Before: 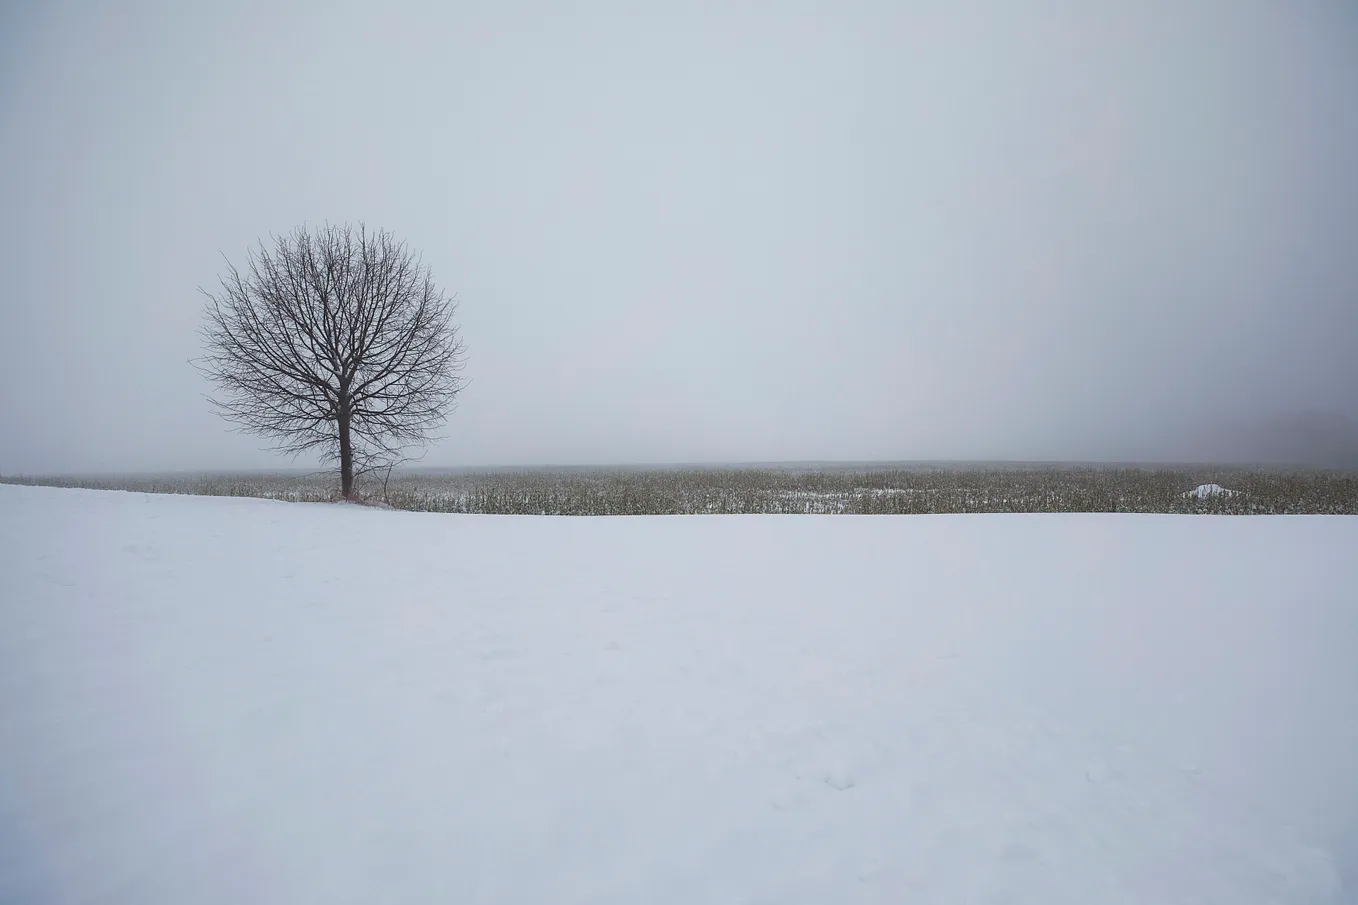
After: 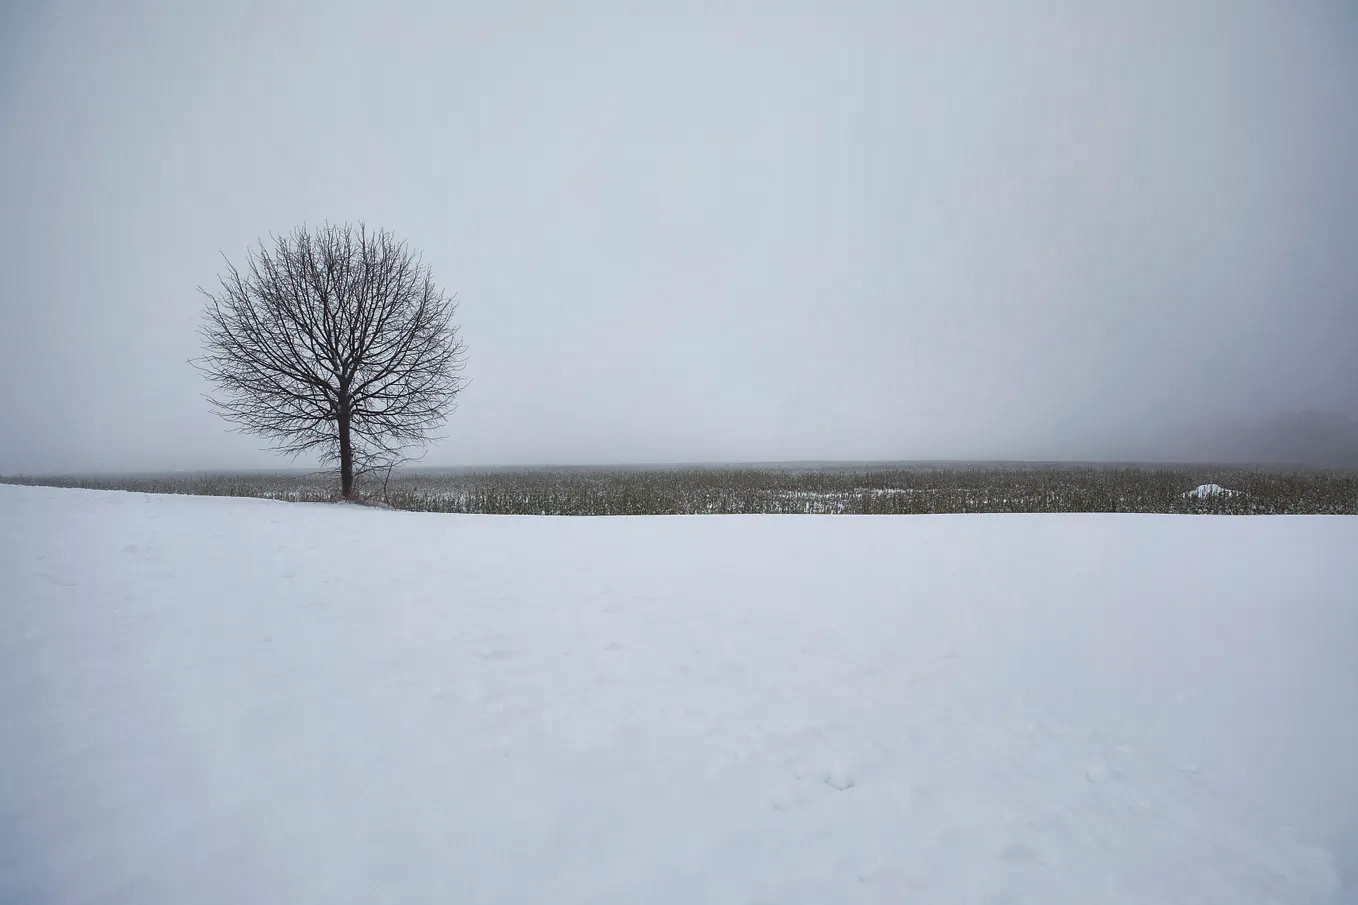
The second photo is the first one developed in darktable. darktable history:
local contrast: mode bilateral grid, contrast 24, coarseness 59, detail 151%, midtone range 0.2
